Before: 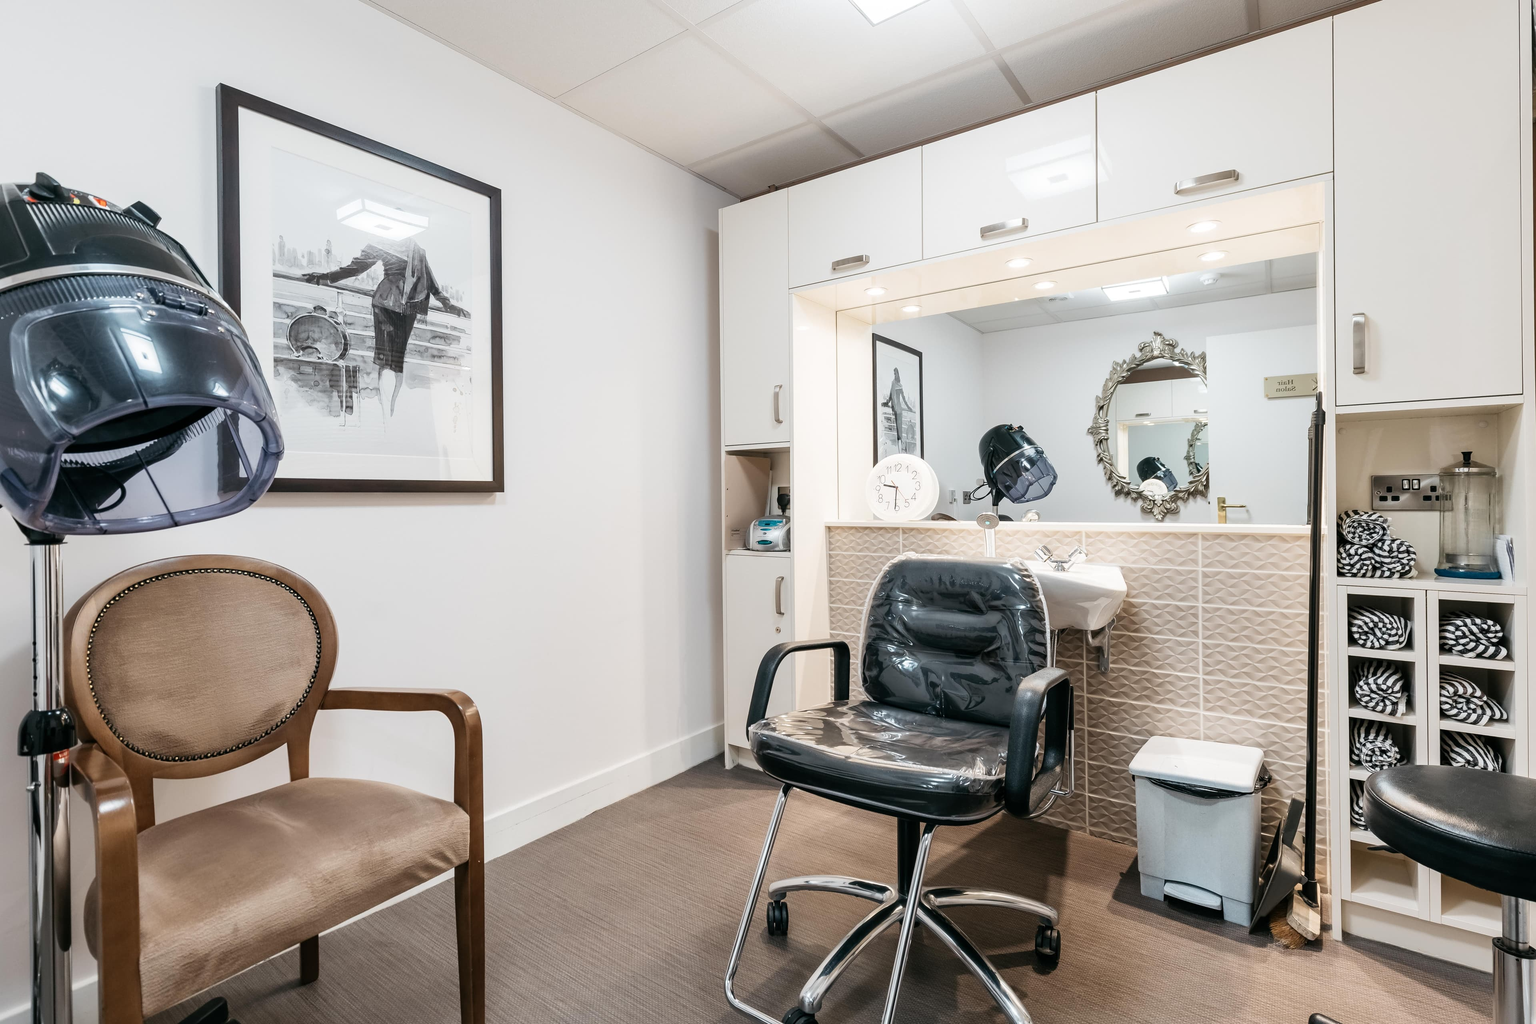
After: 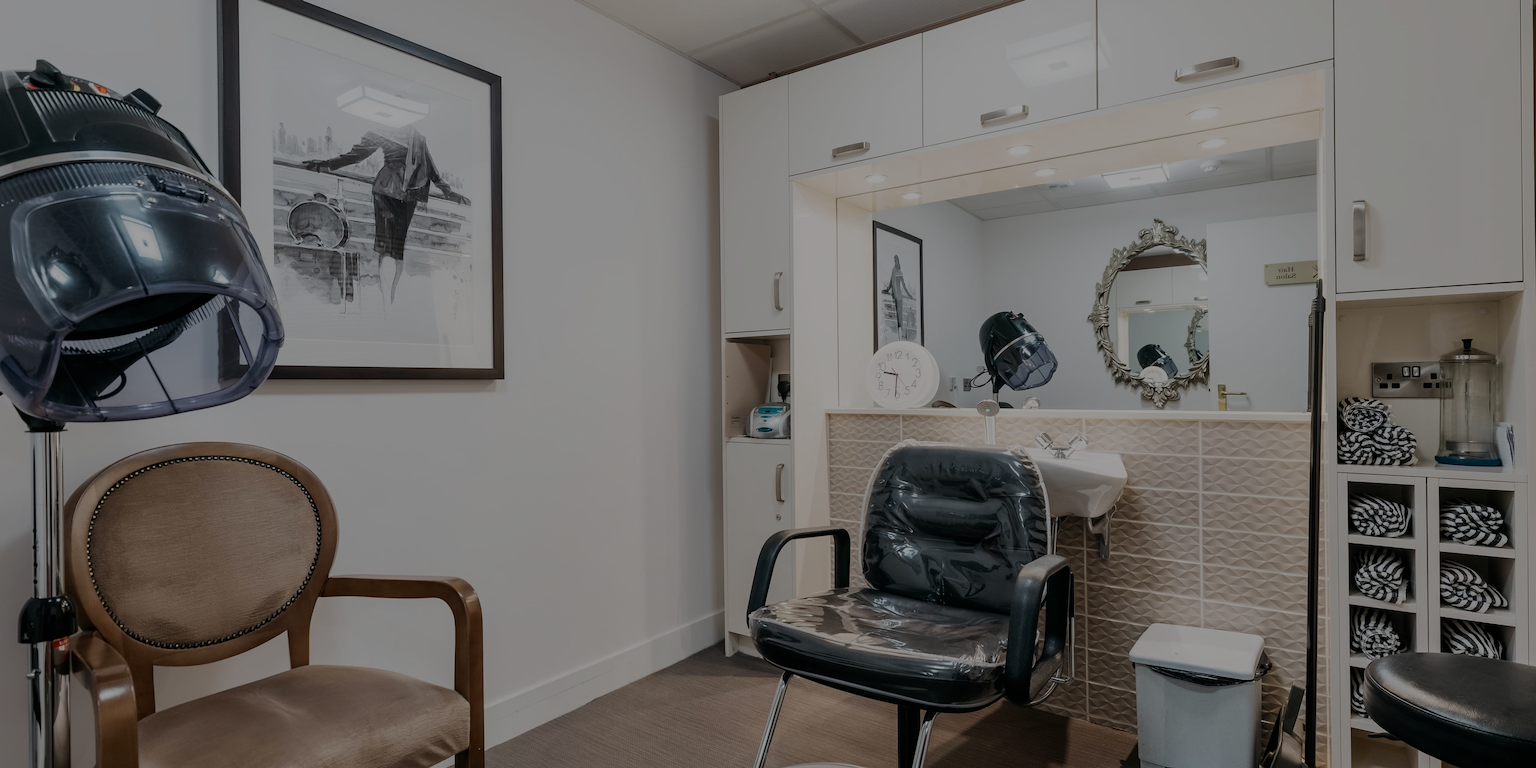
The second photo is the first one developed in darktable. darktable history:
exposure: exposure -1.528 EV, compensate highlight preservation false
crop: top 11.051%, bottom 13.898%
tone equalizer: mask exposure compensation -0.504 EV
